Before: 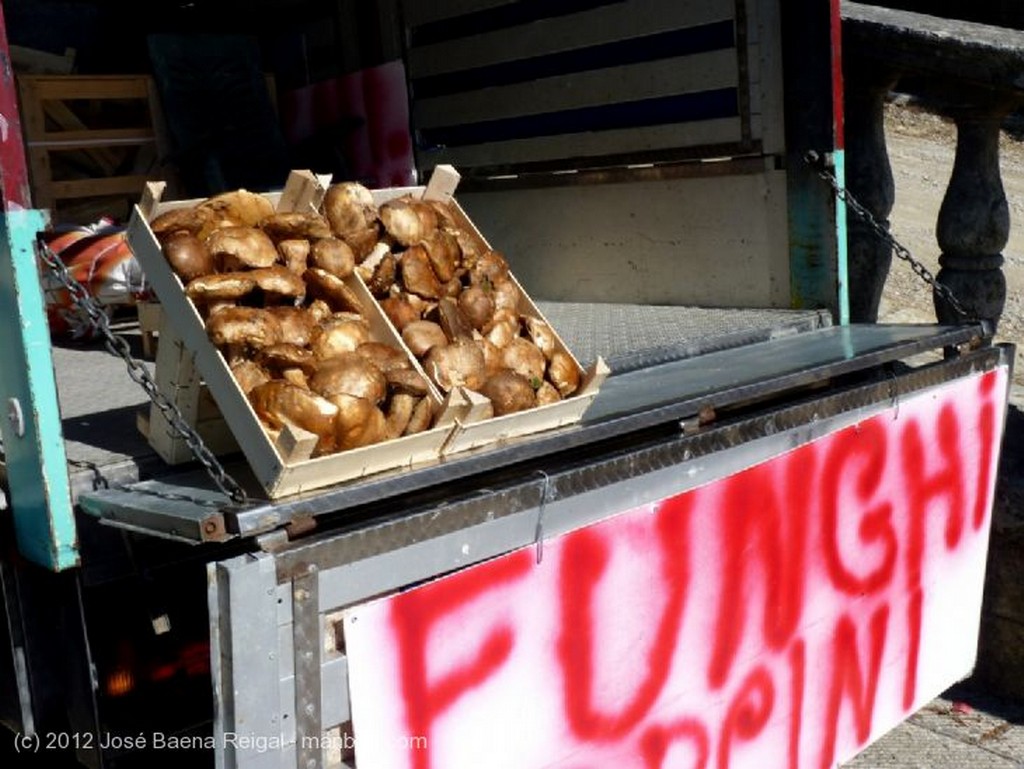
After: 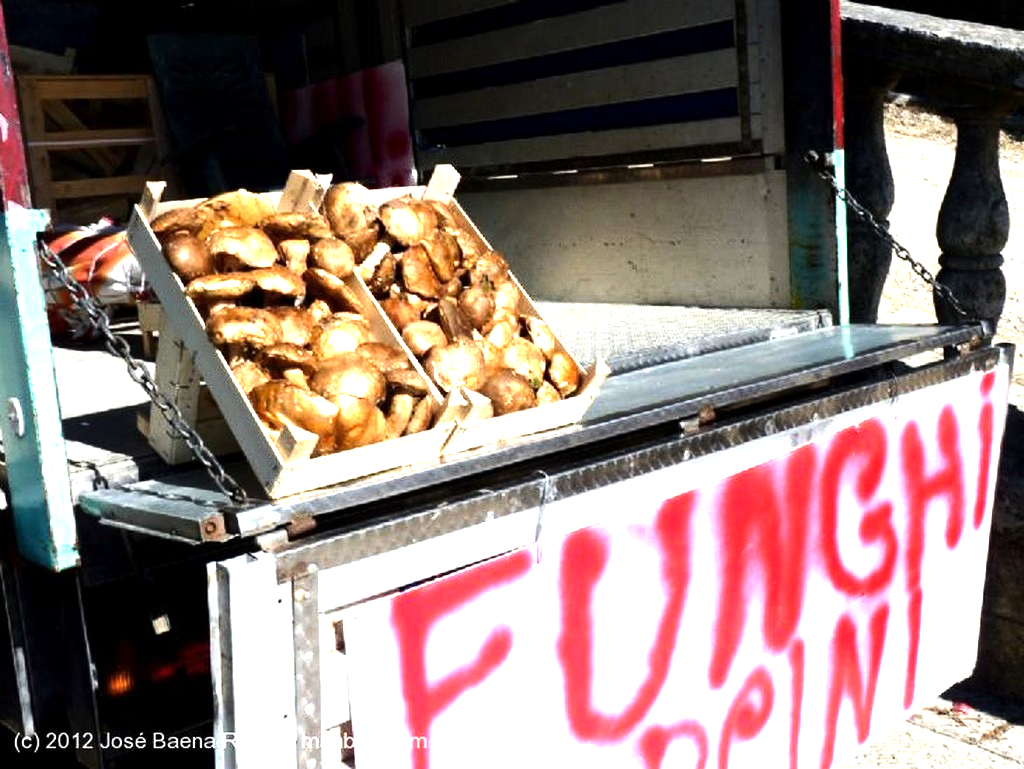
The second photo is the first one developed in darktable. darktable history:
exposure: exposure 1 EV, compensate highlight preservation false
tone equalizer: -8 EV -0.75 EV, -7 EV -0.7 EV, -6 EV -0.6 EV, -5 EV -0.4 EV, -3 EV 0.4 EV, -2 EV 0.6 EV, -1 EV 0.7 EV, +0 EV 0.75 EV, edges refinement/feathering 500, mask exposure compensation -1.57 EV, preserve details no
